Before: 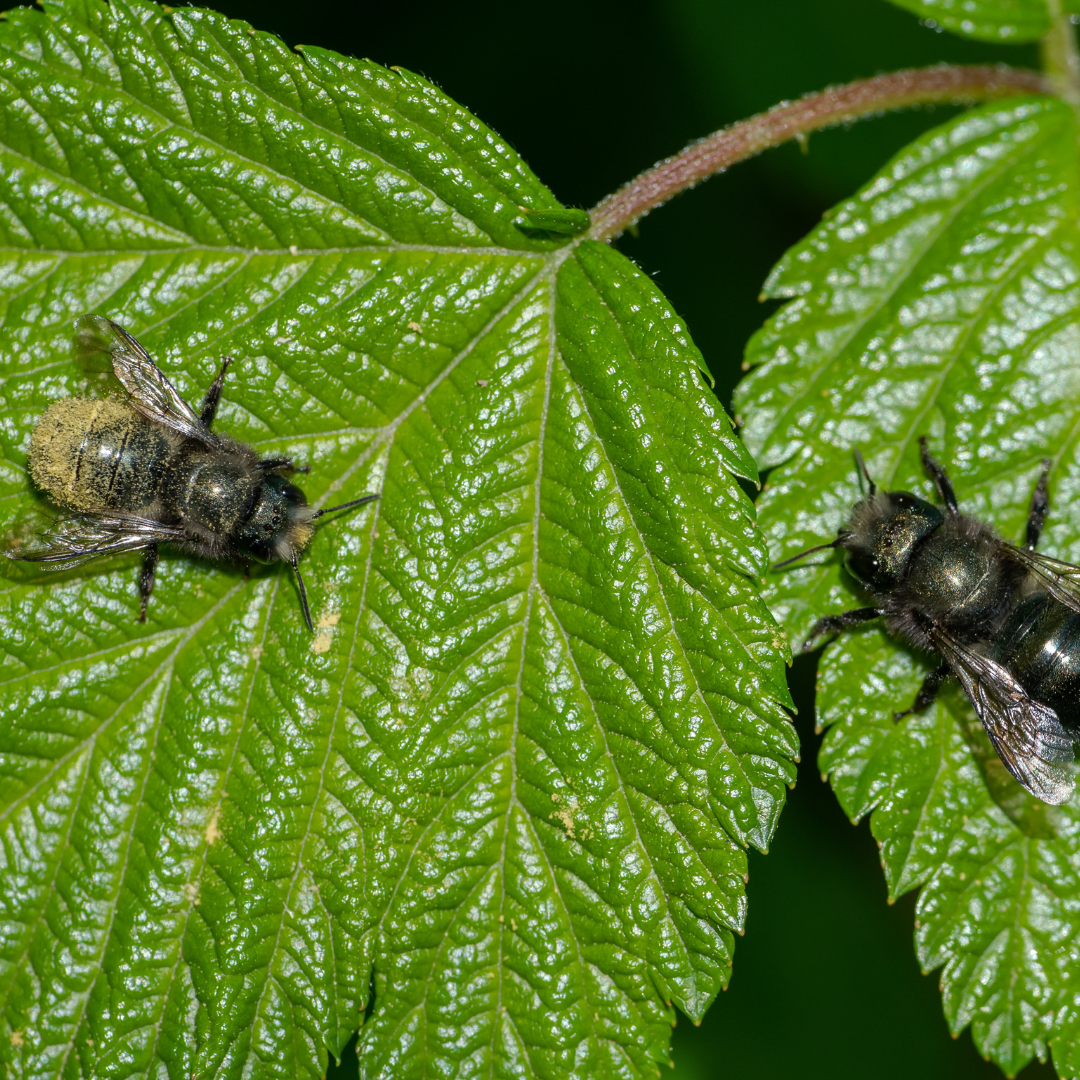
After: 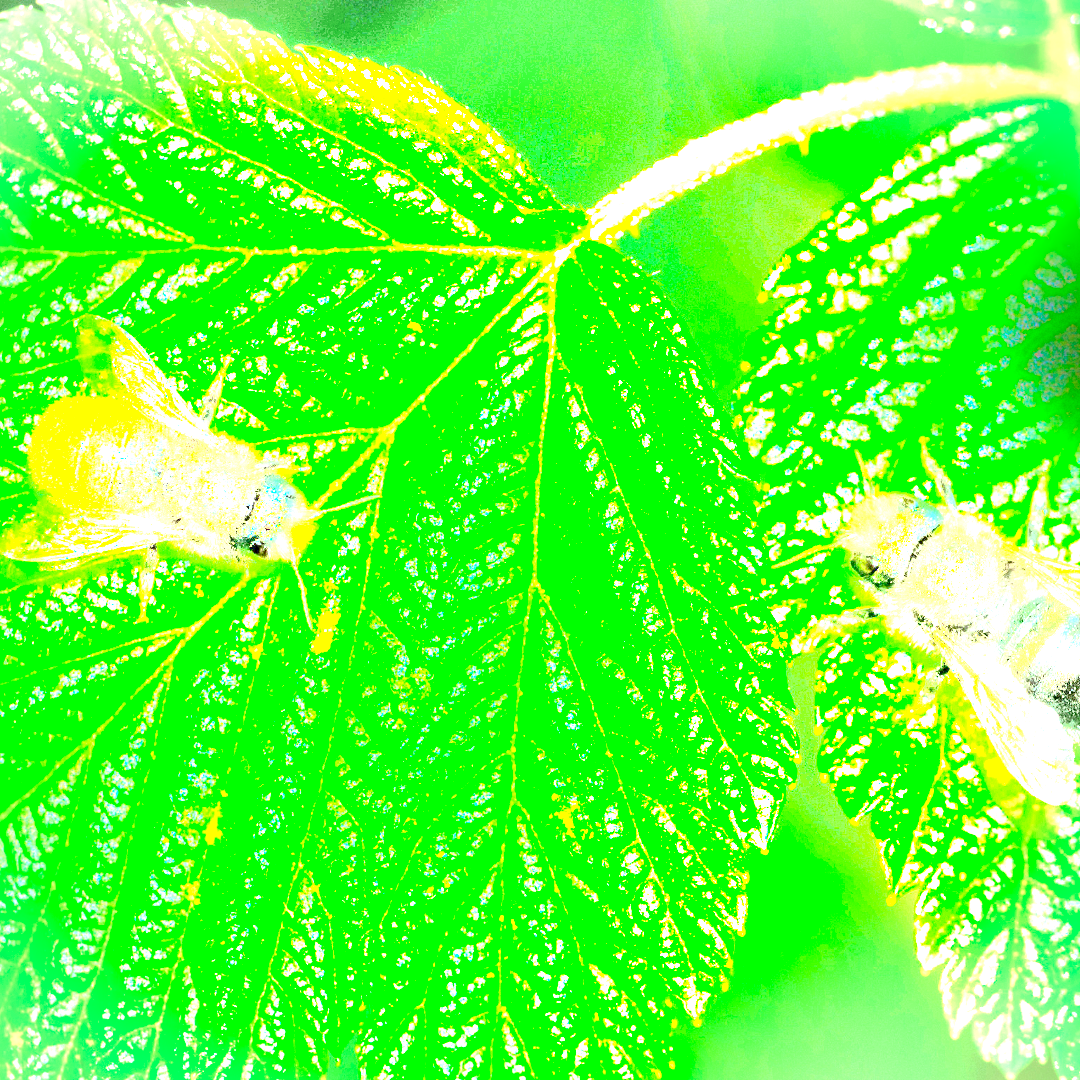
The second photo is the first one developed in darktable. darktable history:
grain: coarseness 22.88 ISO
vignetting: on, module defaults
shadows and highlights: shadows 4.1, highlights -17.6, soften with gaussian
exposure: exposure 8 EV, compensate highlight preservation false
